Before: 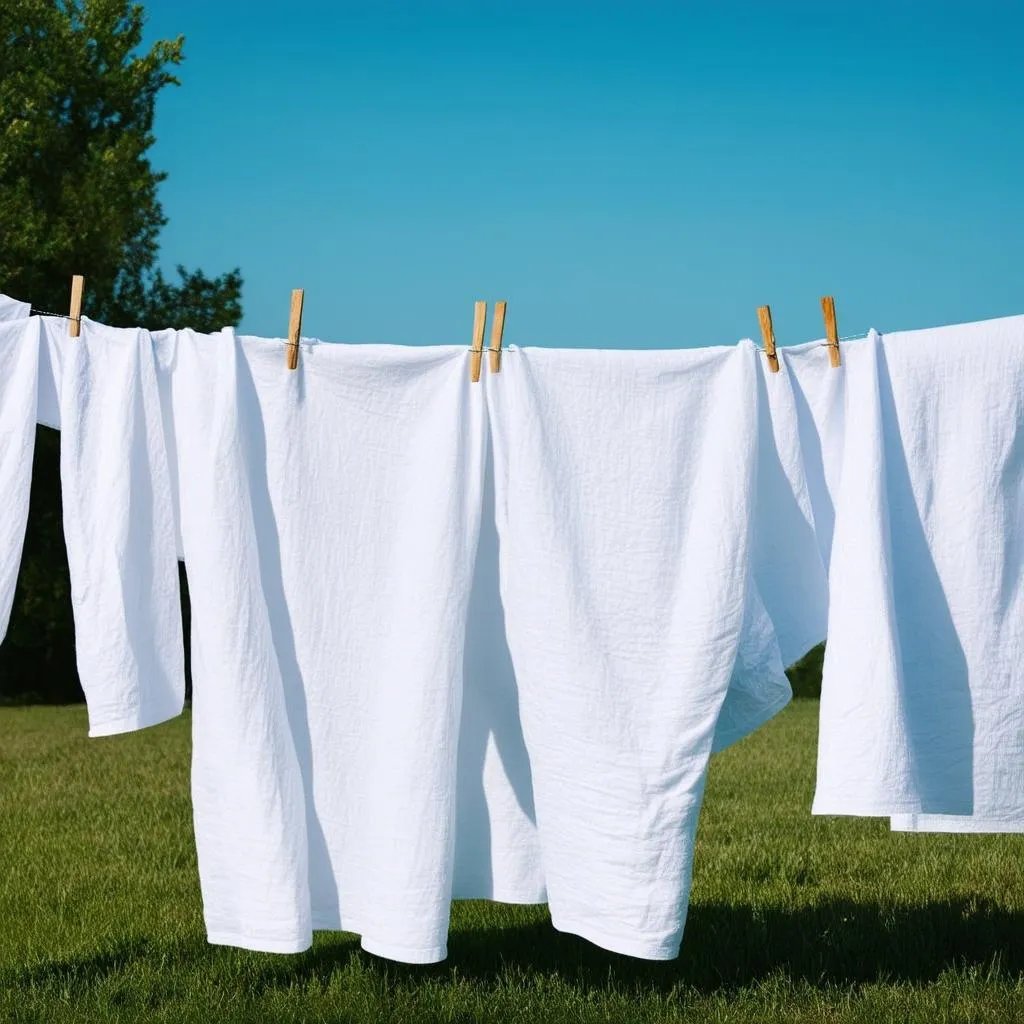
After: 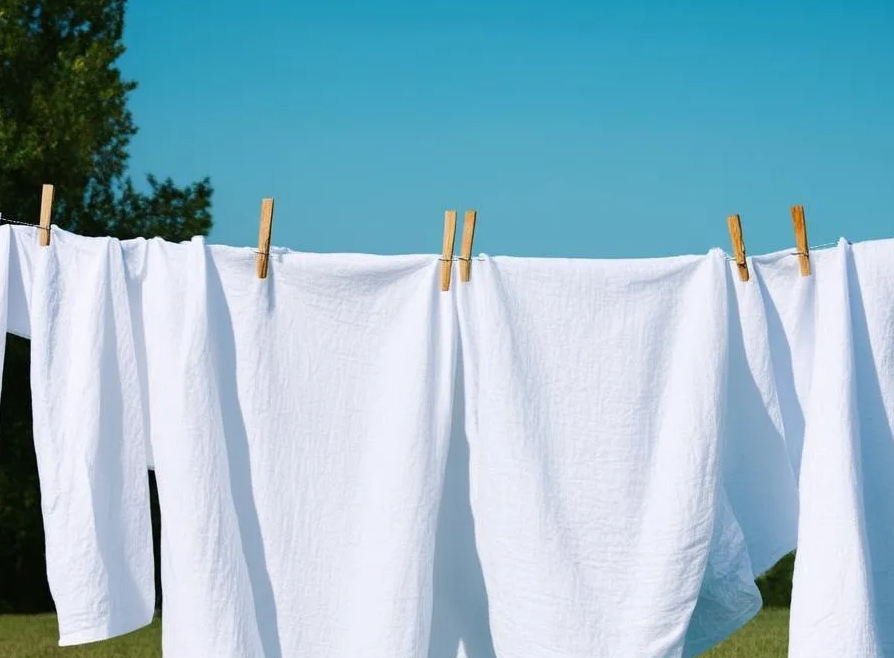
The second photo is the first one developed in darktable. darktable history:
crop: left 2.982%, top 8.9%, right 9.655%, bottom 26.837%
